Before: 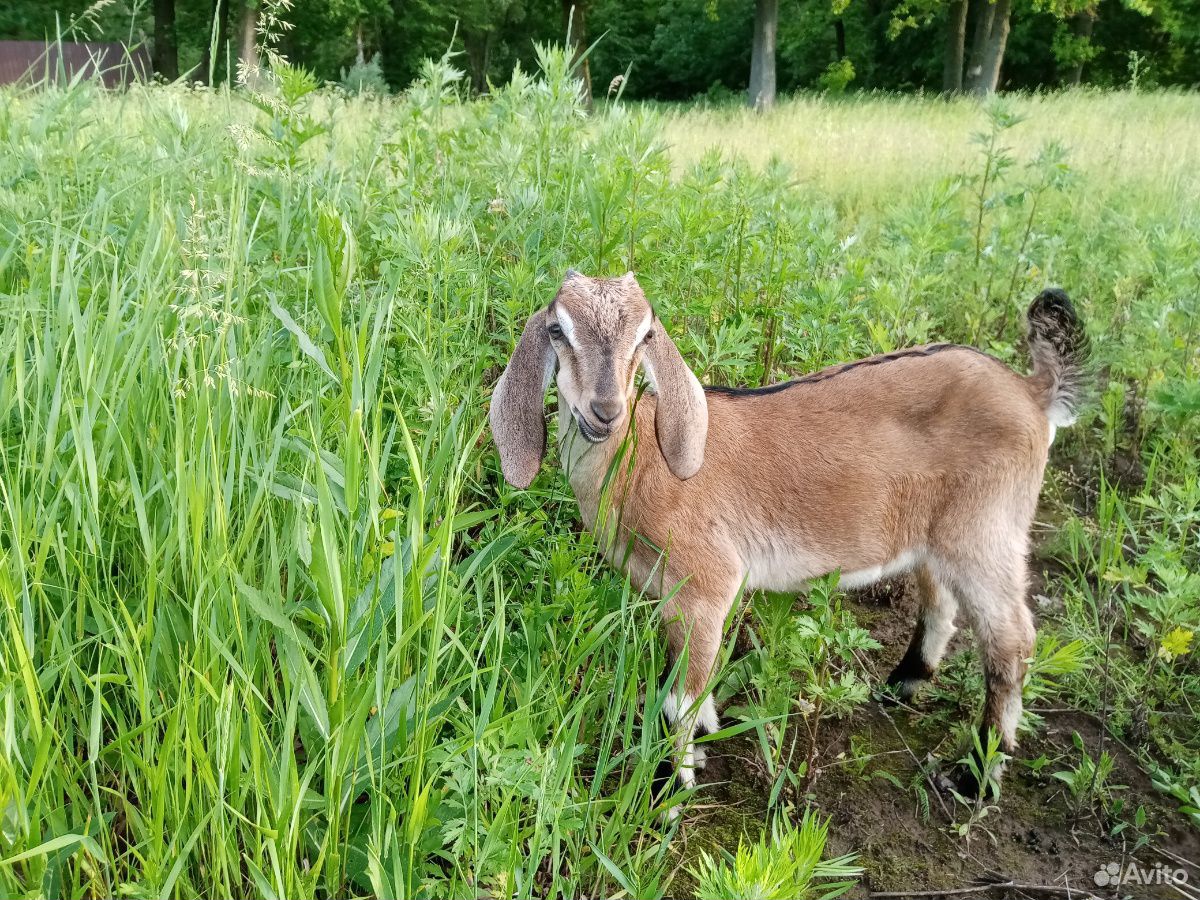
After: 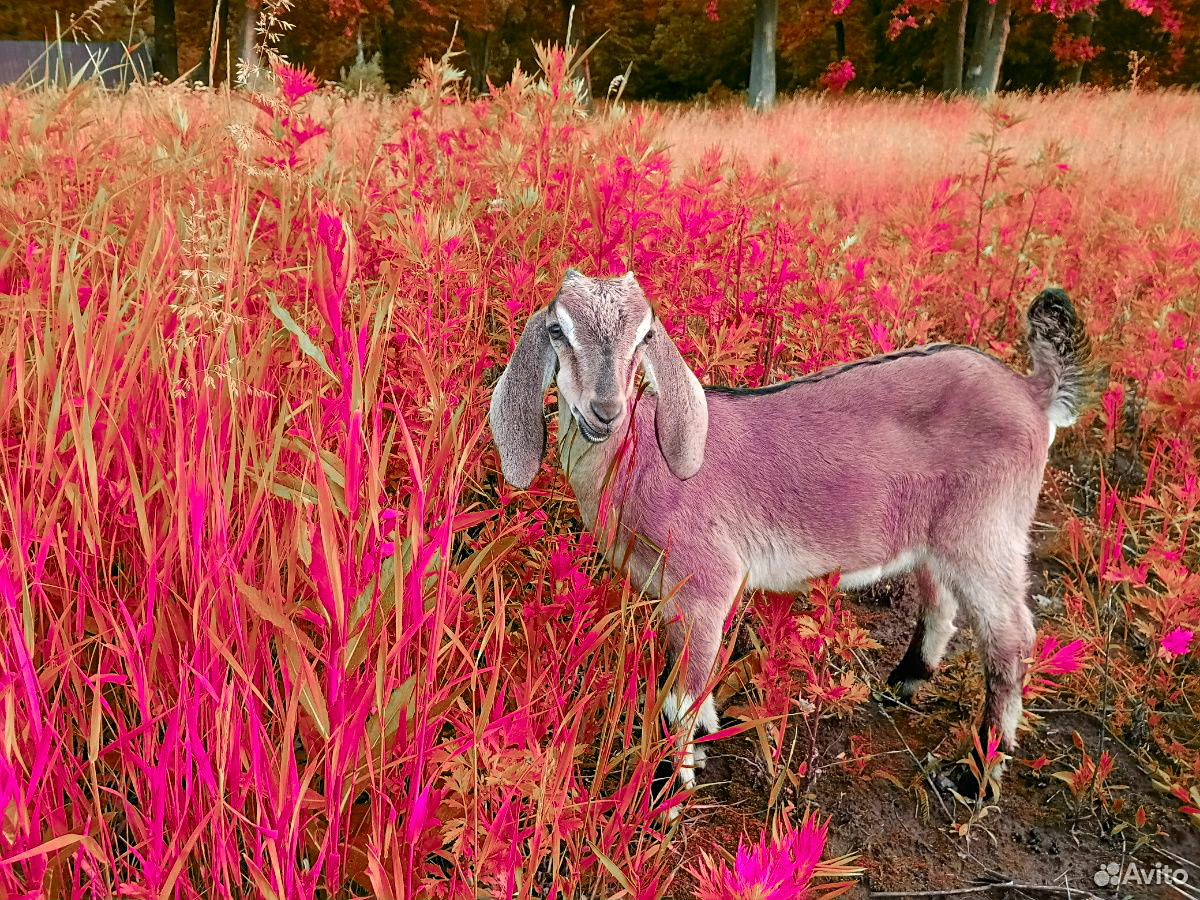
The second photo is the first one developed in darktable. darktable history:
color zones: curves: ch0 [(0.826, 0.353)]; ch1 [(0.242, 0.647) (0.889, 0.342)]; ch2 [(0.246, 0.089) (0.969, 0.068)]
sharpen: on, module defaults
exposure: compensate exposure bias true, compensate highlight preservation false
